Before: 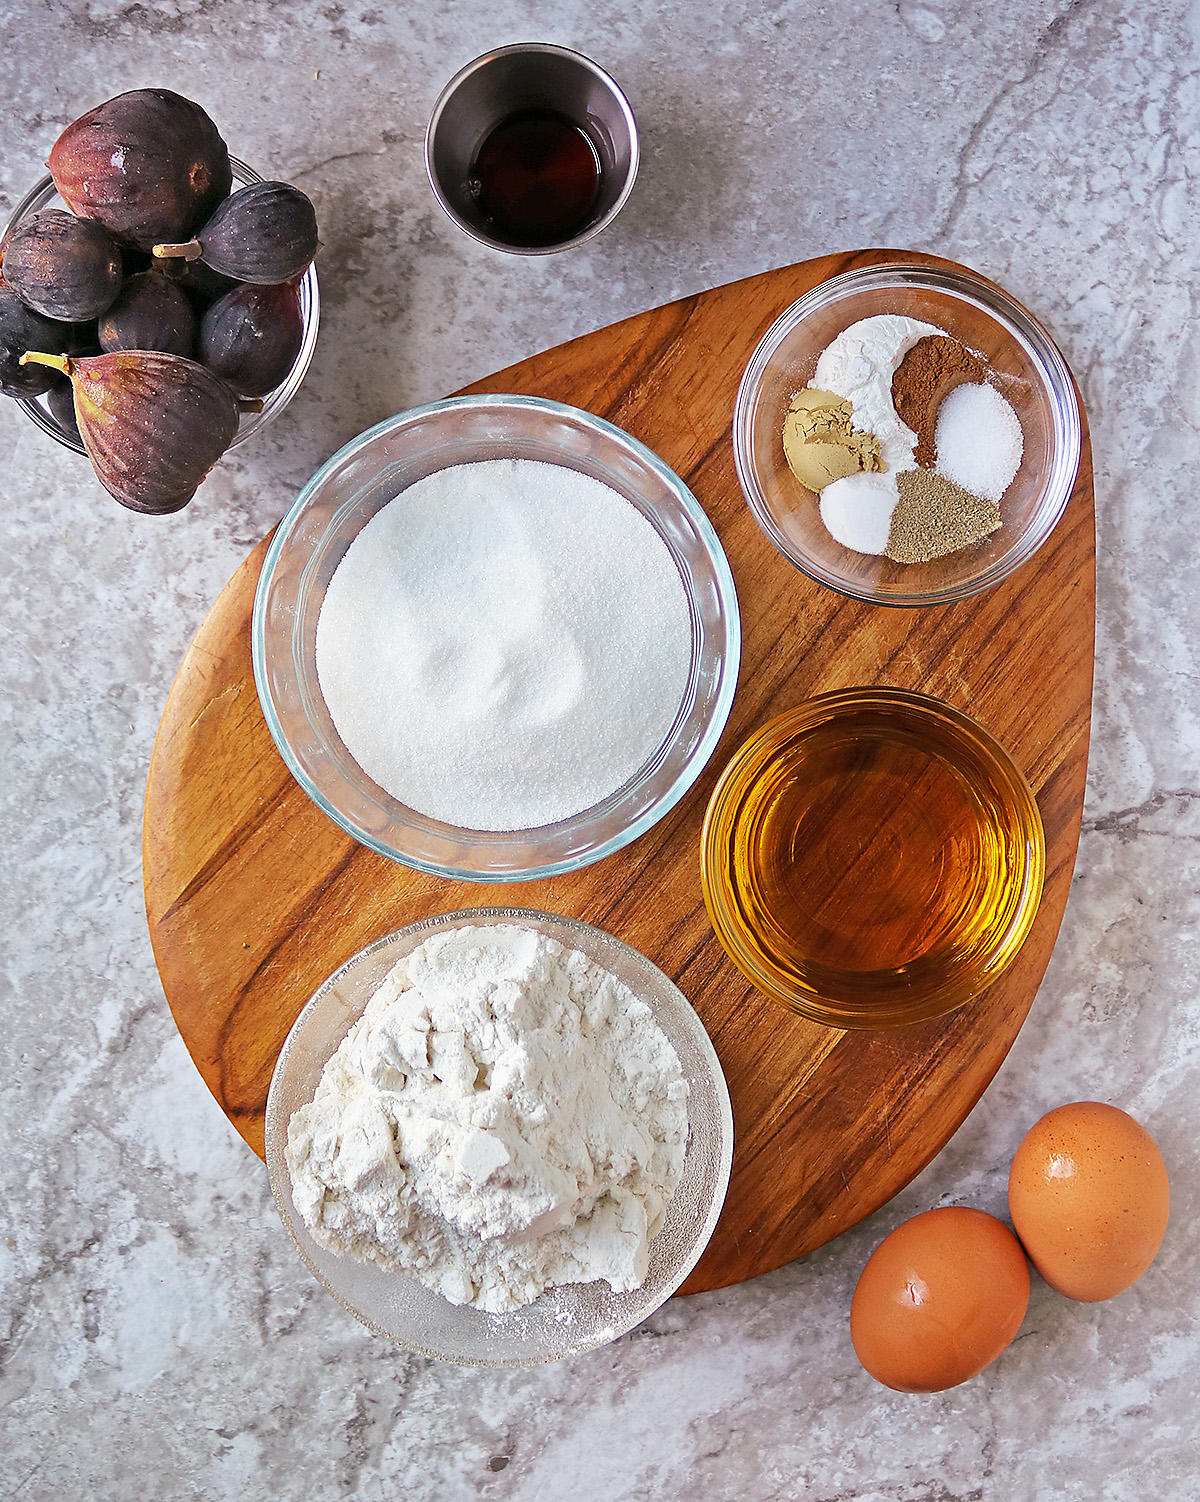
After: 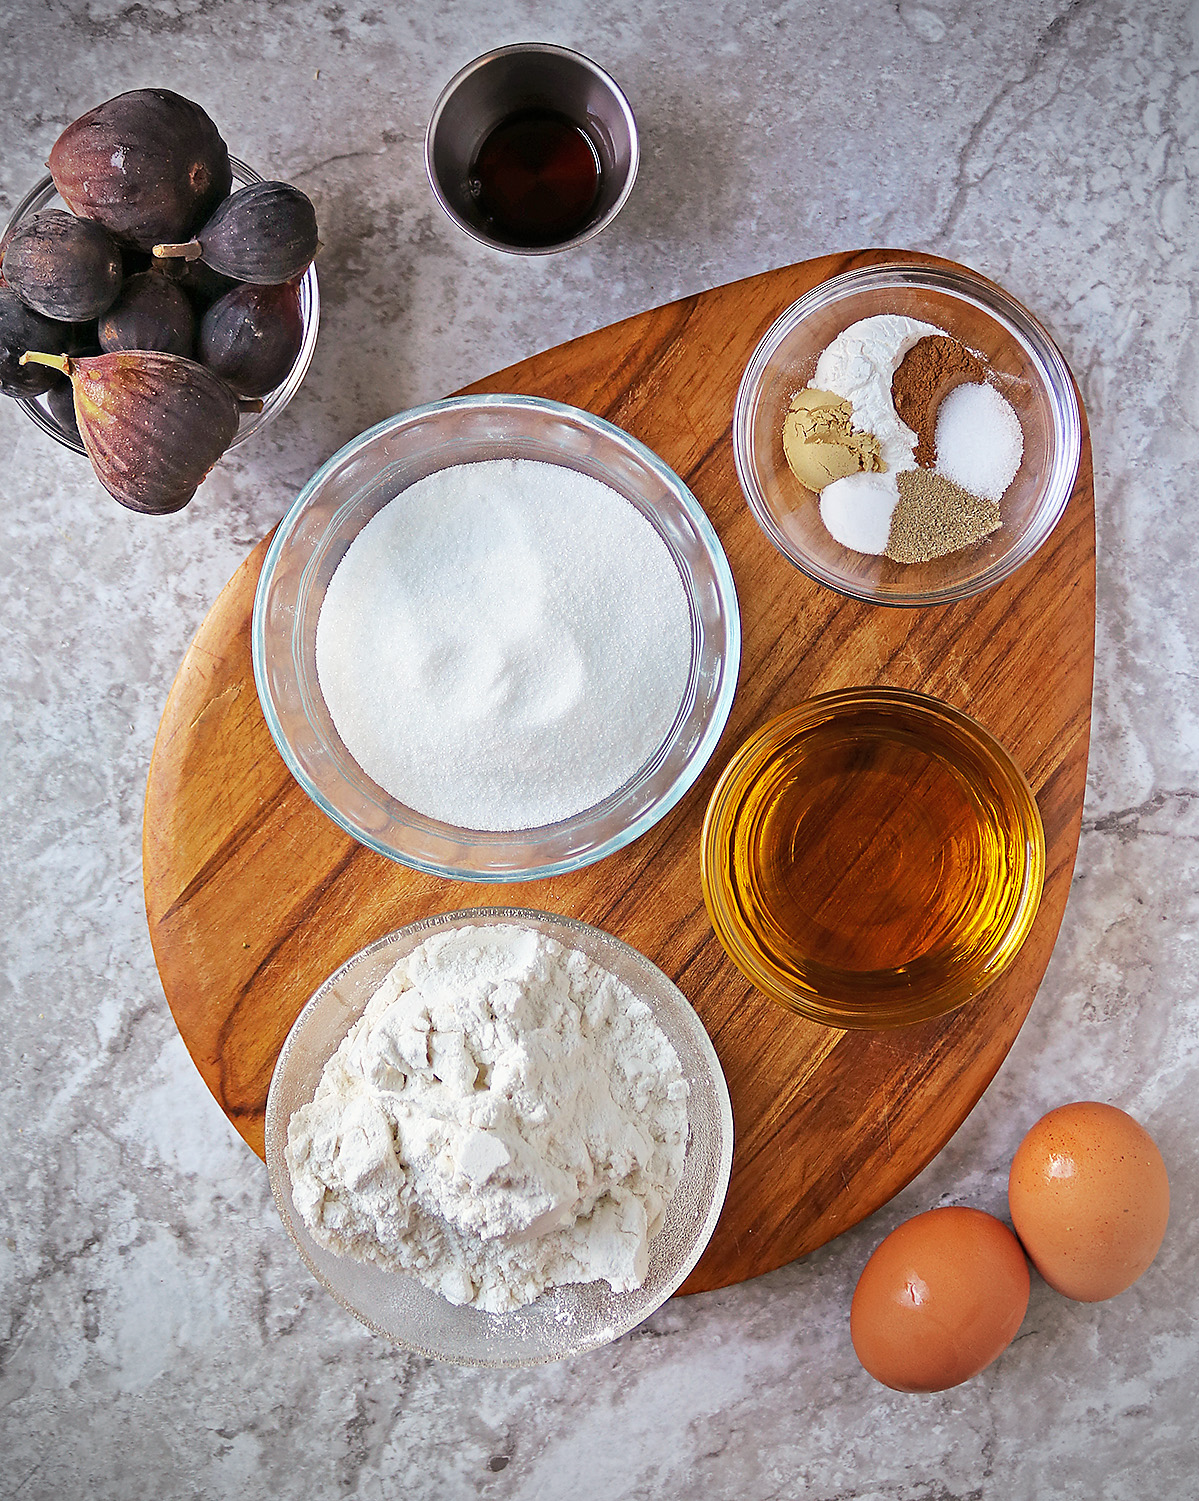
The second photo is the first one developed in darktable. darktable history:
vignetting: on, module defaults
white balance: red 1, blue 1
